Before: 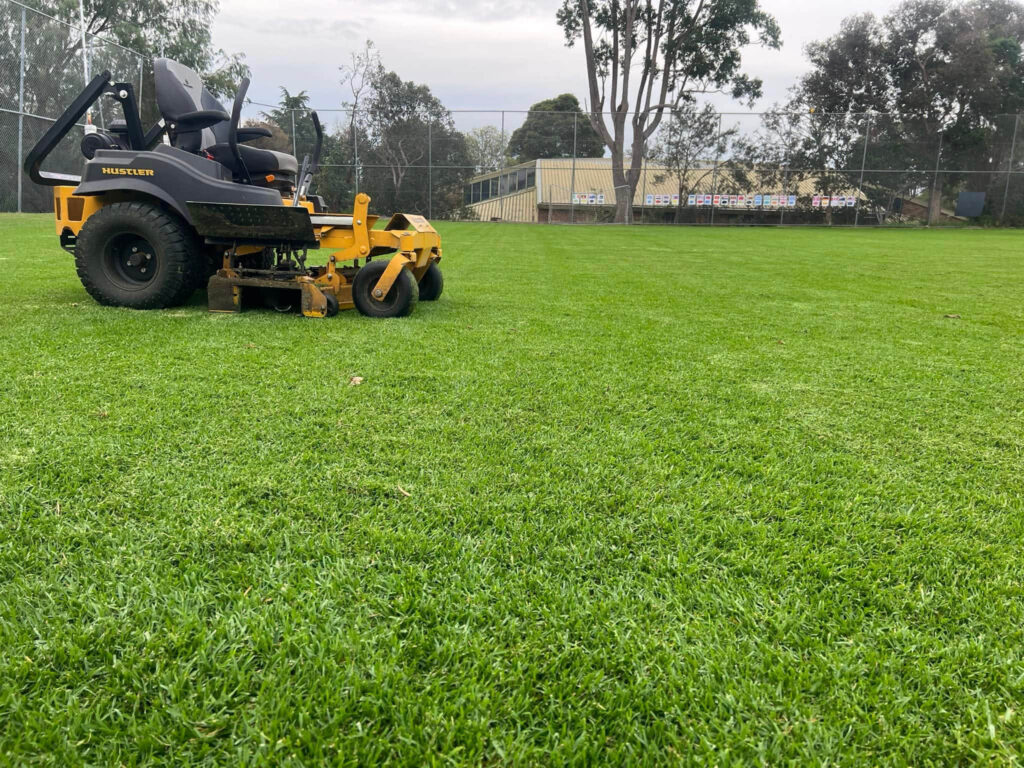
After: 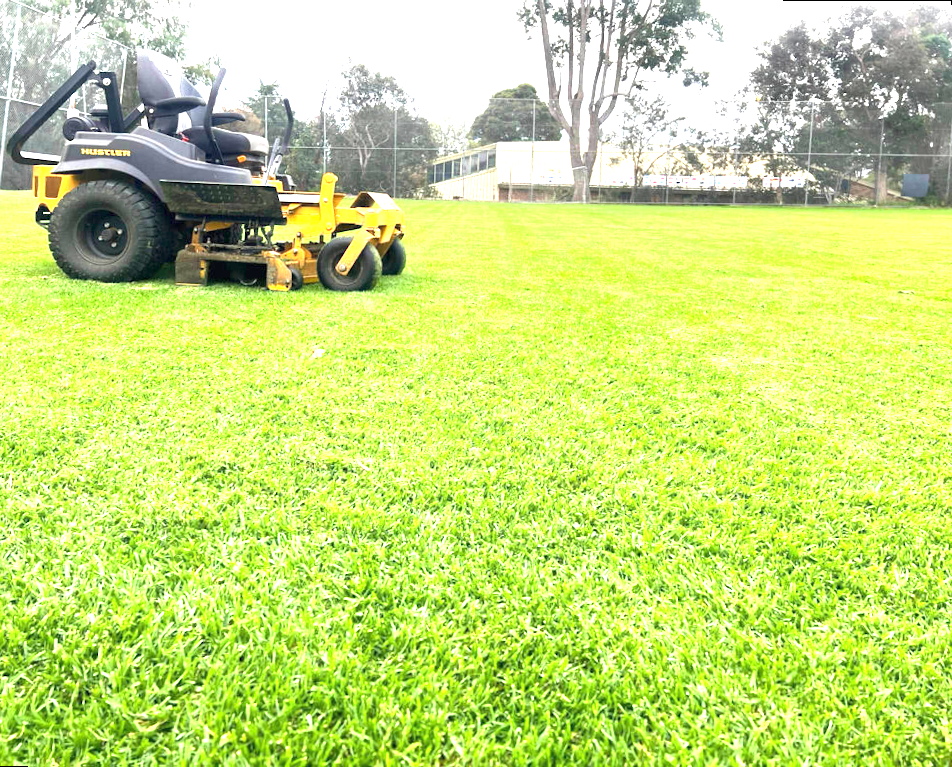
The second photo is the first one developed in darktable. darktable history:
exposure: exposure 2.003 EV, compensate highlight preservation false
tone equalizer: on, module defaults
rotate and perspective: rotation 0.215°, lens shift (vertical) -0.139, crop left 0.069, crop right 0.939, crop top 0.002, crop bottom 0.996
